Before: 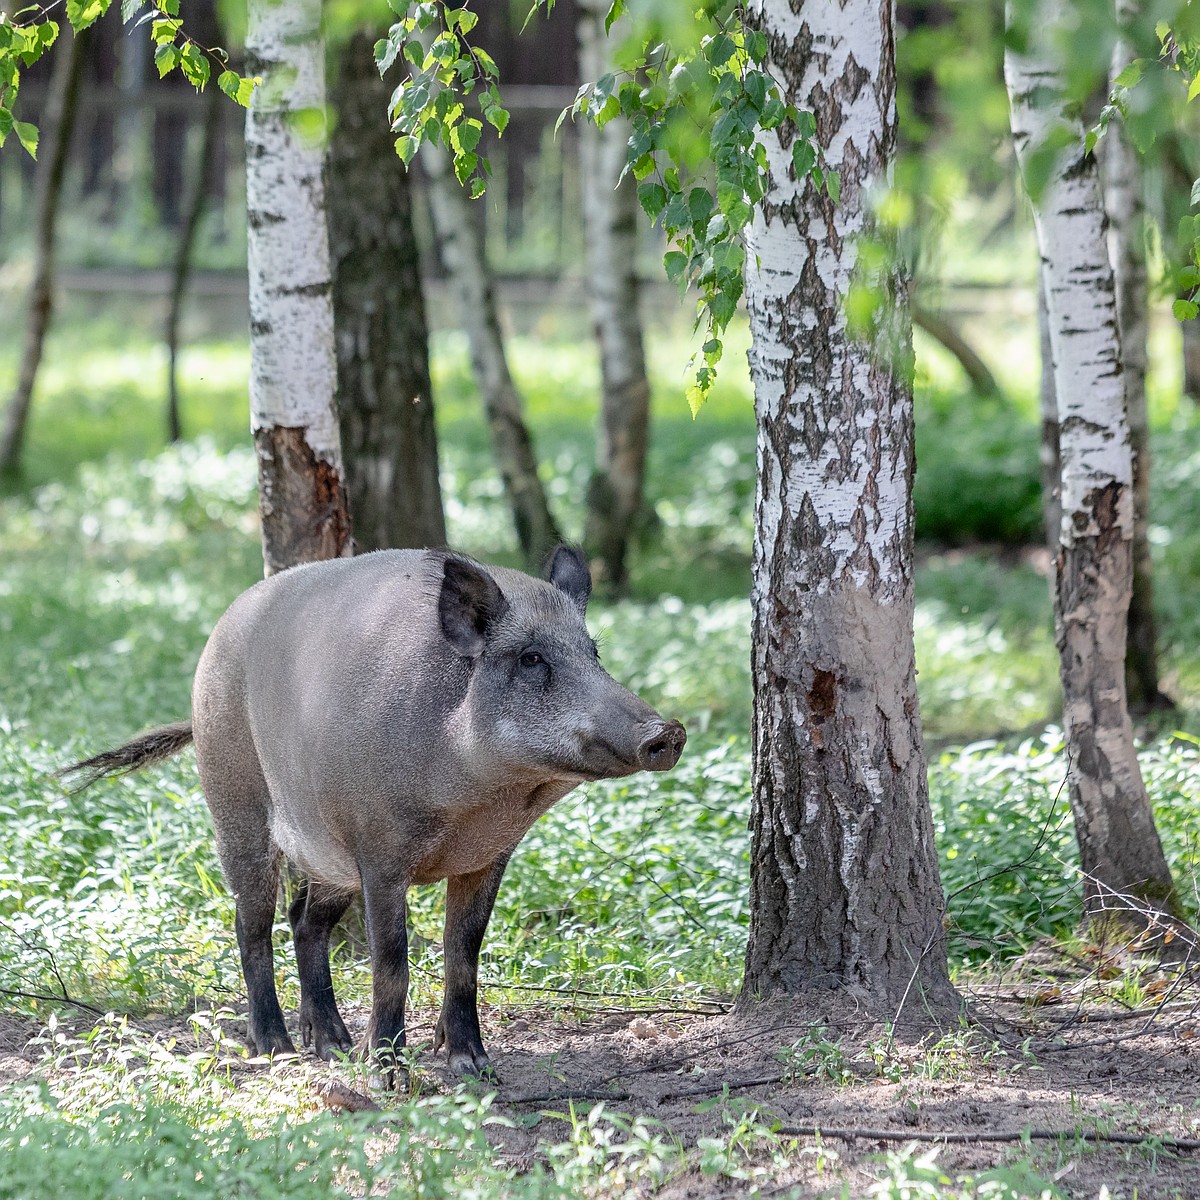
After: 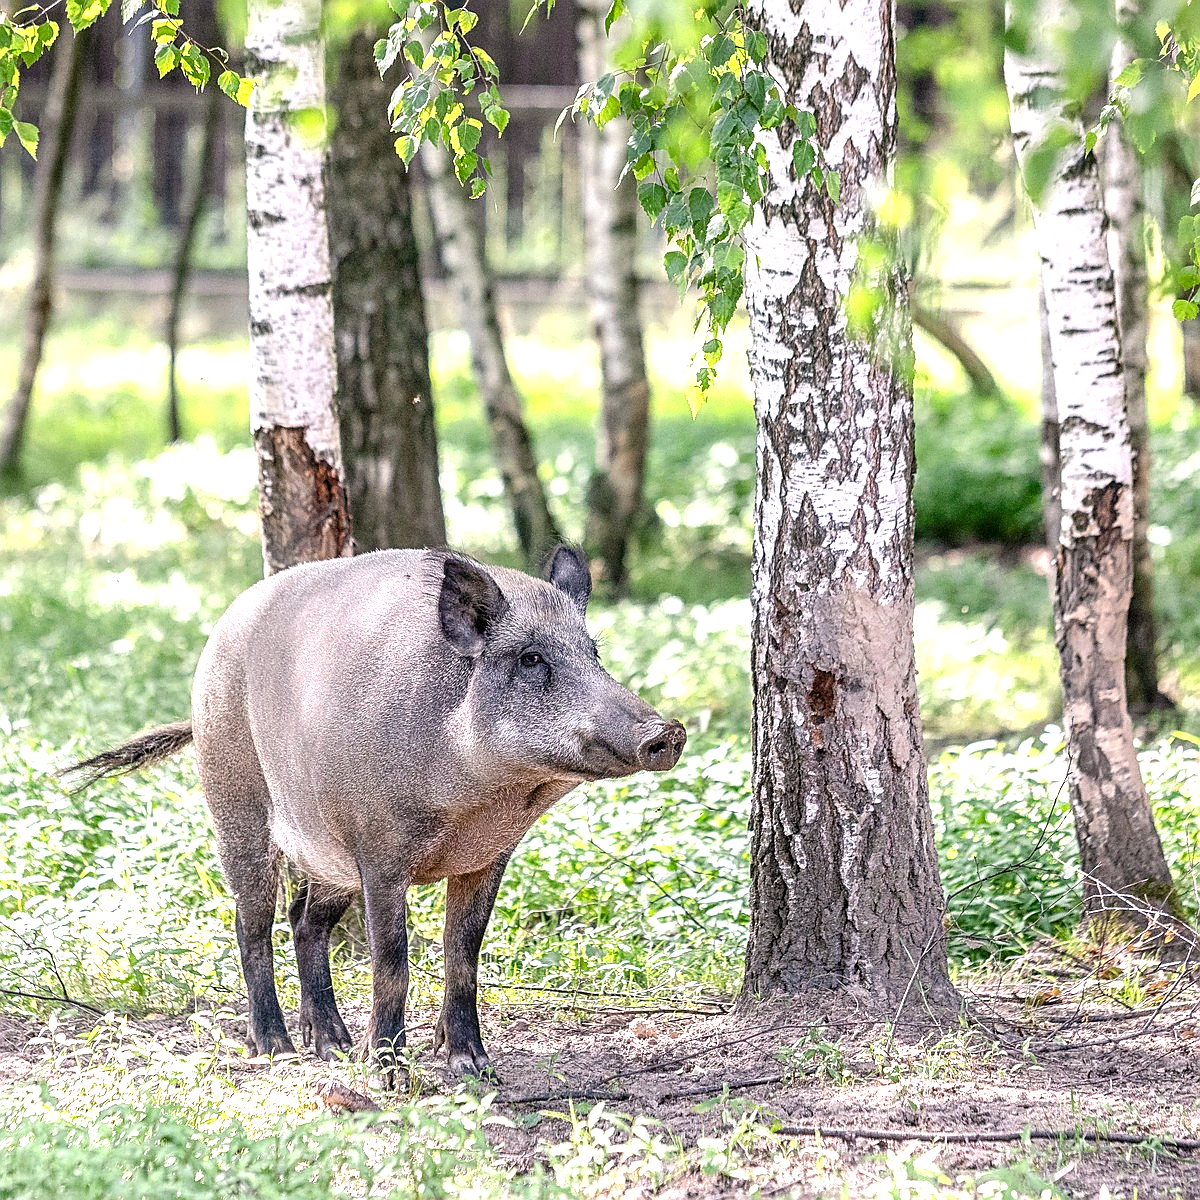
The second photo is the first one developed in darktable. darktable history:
sharpen: on, module defaults
local contrast: on, module defaults
exposure: black level correction 0, exposure 0.9 EV, compensate exposure bias true, compensate highlight preservation false
color correction: highlights a* 7.34, highlights b* 4.37
